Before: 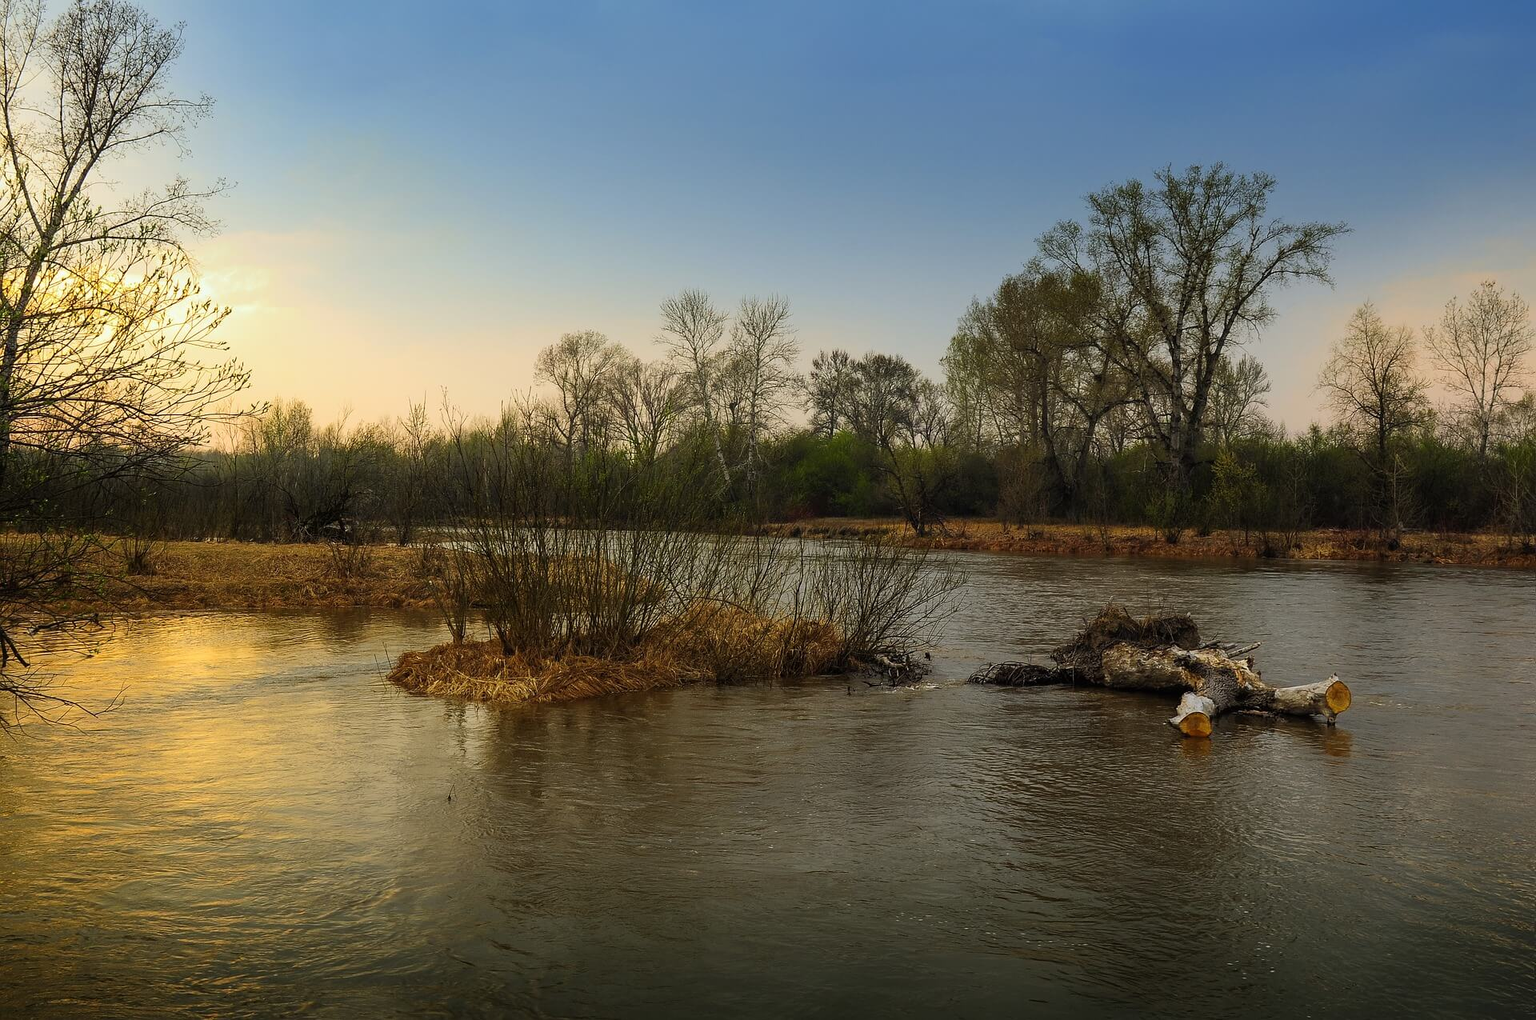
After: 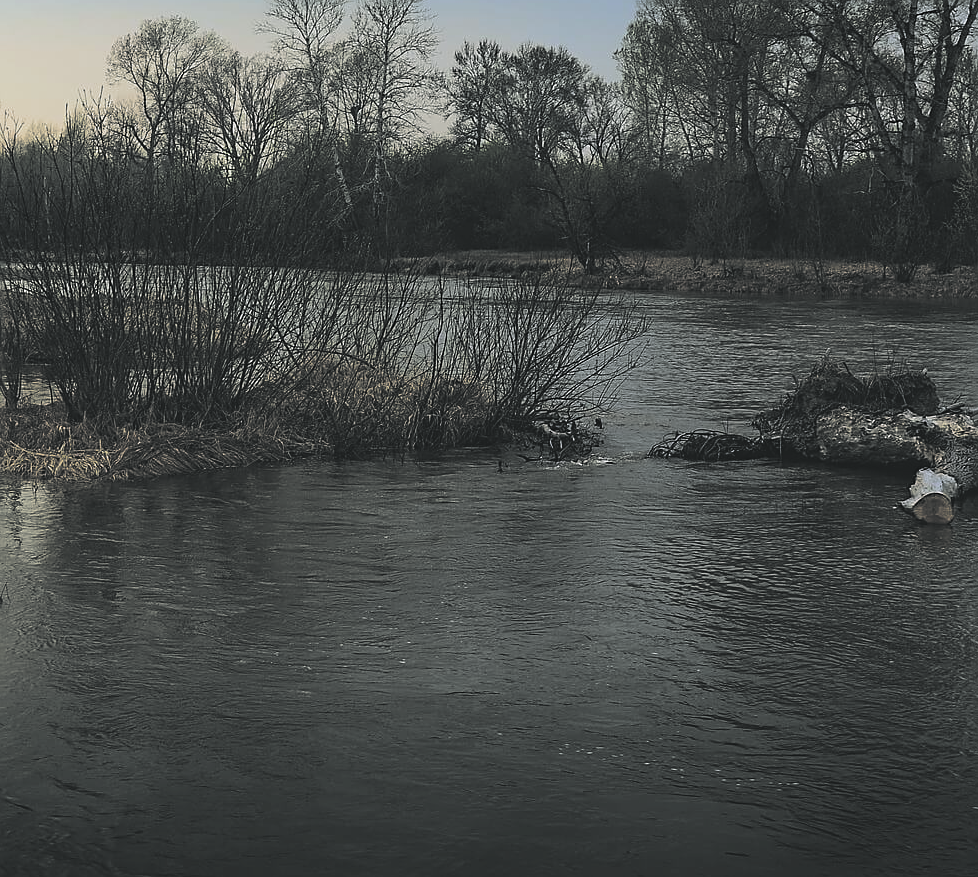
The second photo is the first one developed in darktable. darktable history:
crop and rotate: left 29.237%, top 31.152%, right 19.807%
sharpen: on, module defaults
color balance rgb: on, module defaults
split-toning: shadows › hue 190.8°, shadows › saturation 0.05, highlights › hue 54°, highlights › saturation 0.05, compress 0%
exposure: black level correction -0.015, exposure -0.125 EV, compensate highlight preservation false
white balance: red 0.931, blue 1.11
